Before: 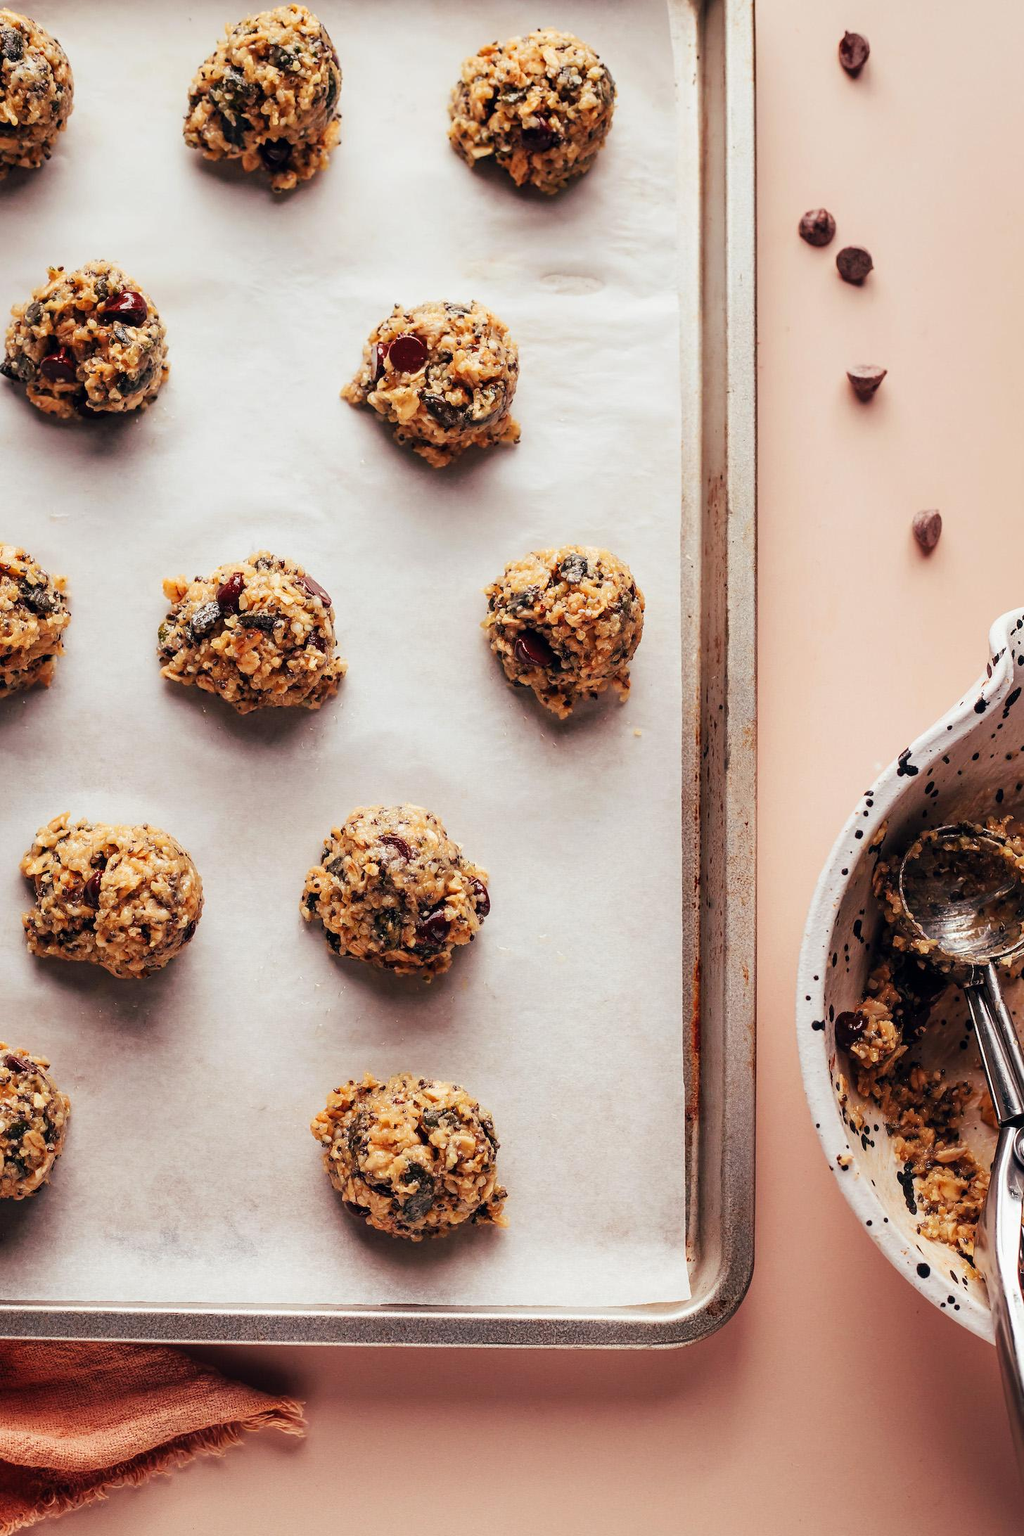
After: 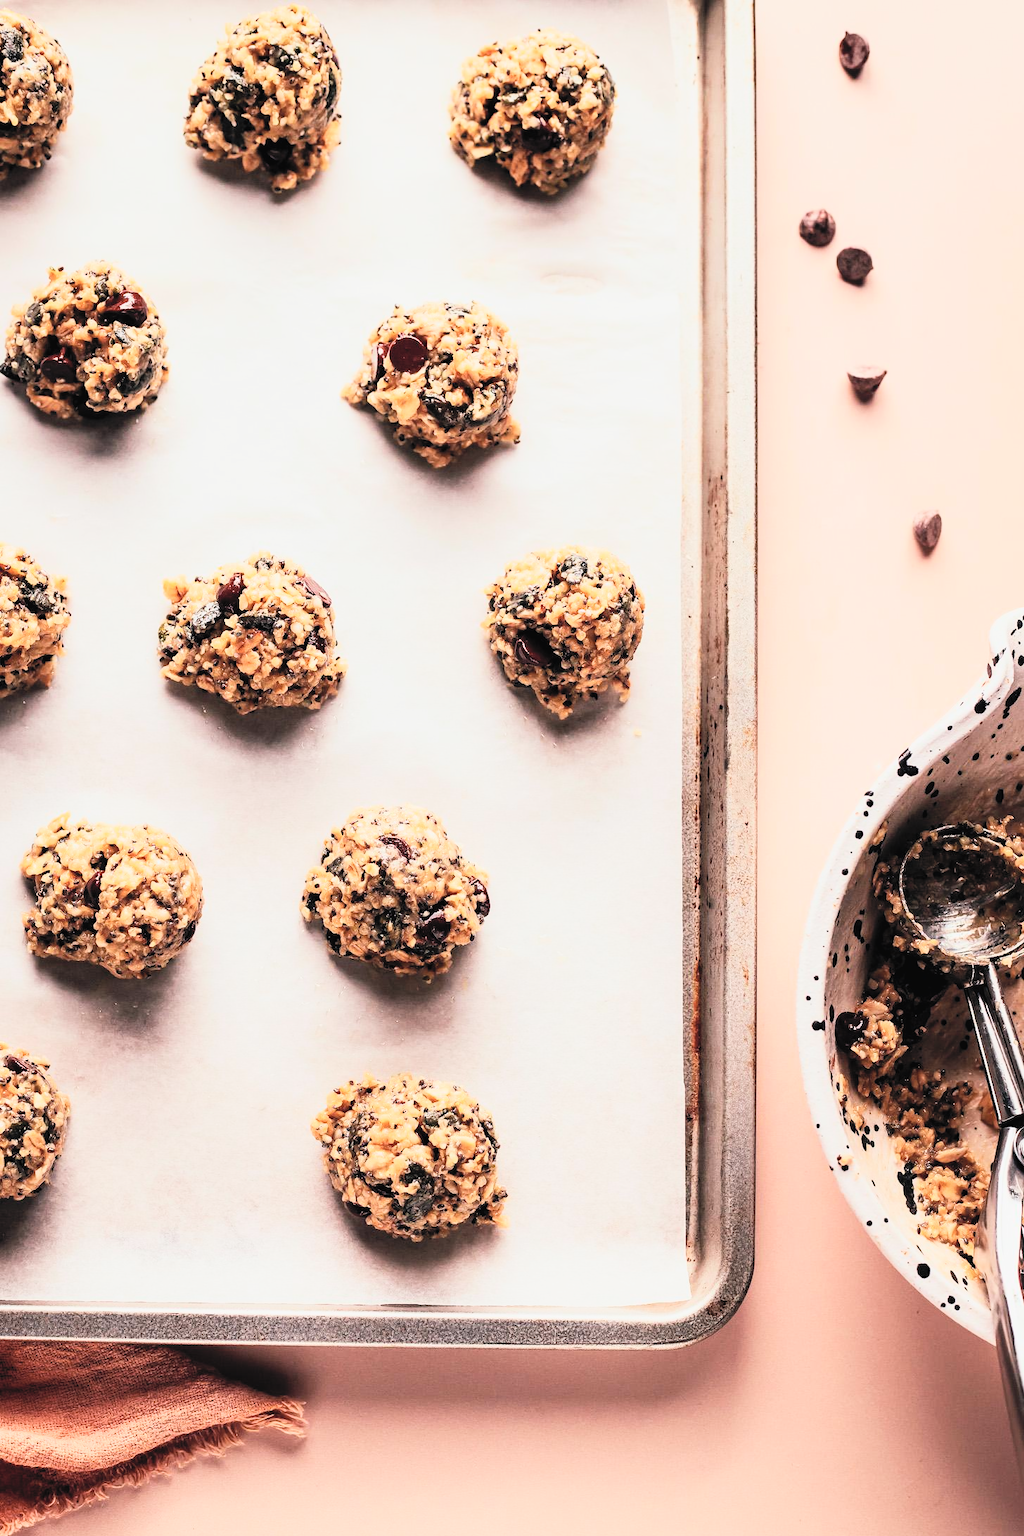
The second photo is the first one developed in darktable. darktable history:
contrast brightness saturation: contrast 0.385, brightness 0.544
filmic rgb: black relative exposure -7.65 EV, white relative exposure 4.56 EV, threshold 2.97 EV, hardness 3.61, contrast 1.057, enable highlight reconstruction true
